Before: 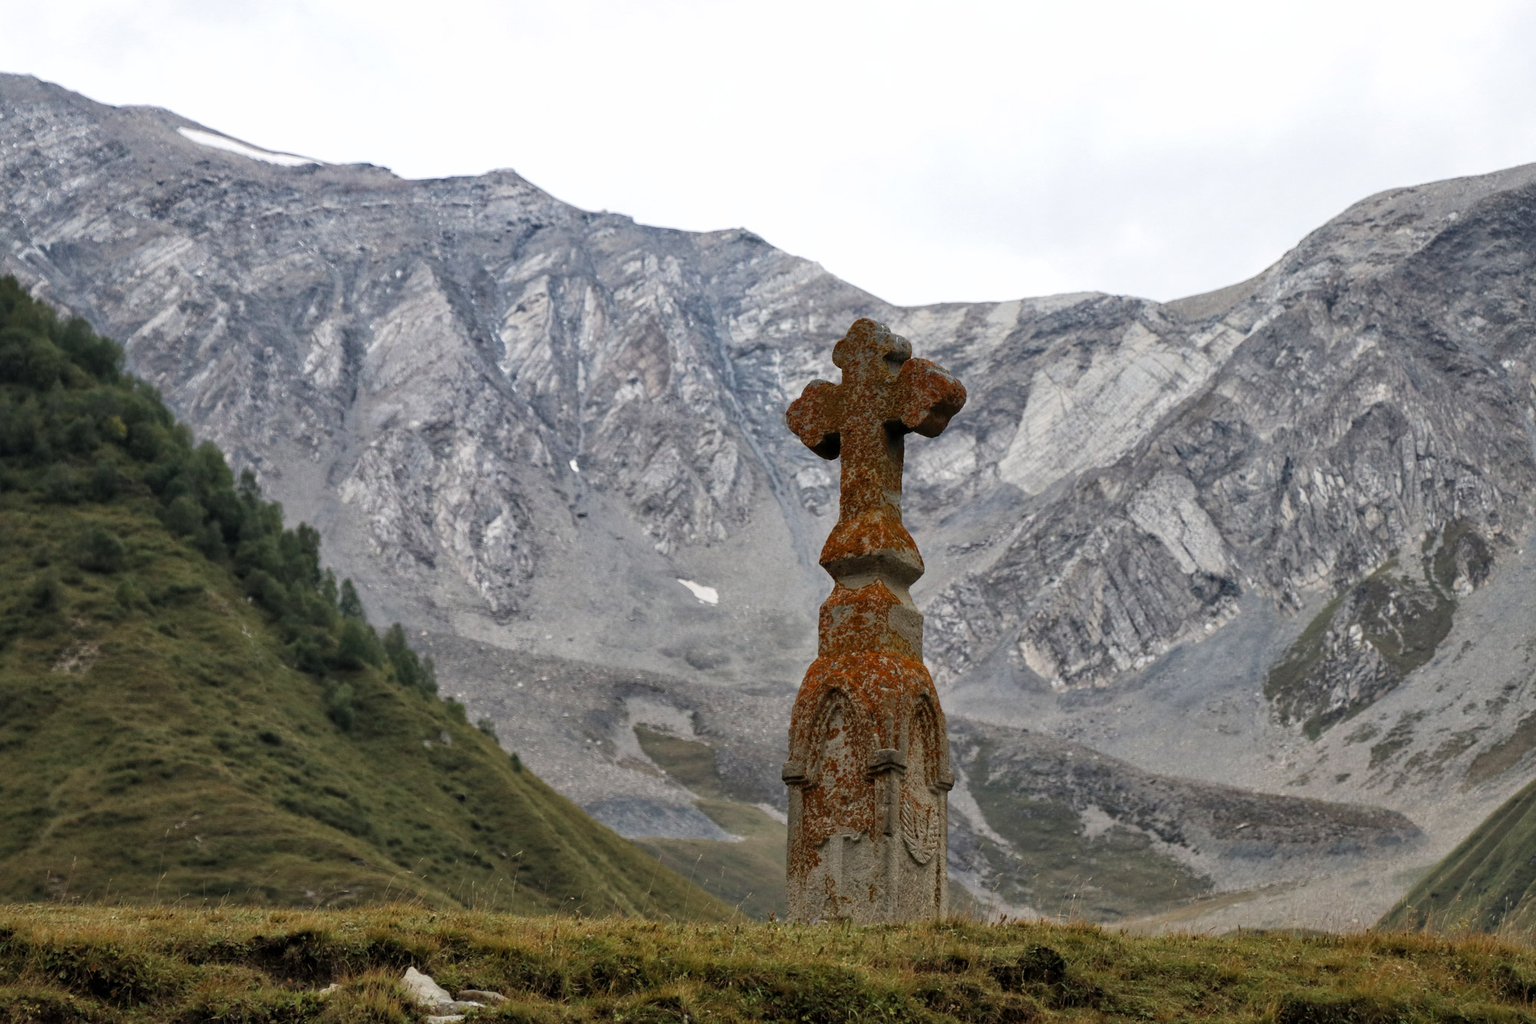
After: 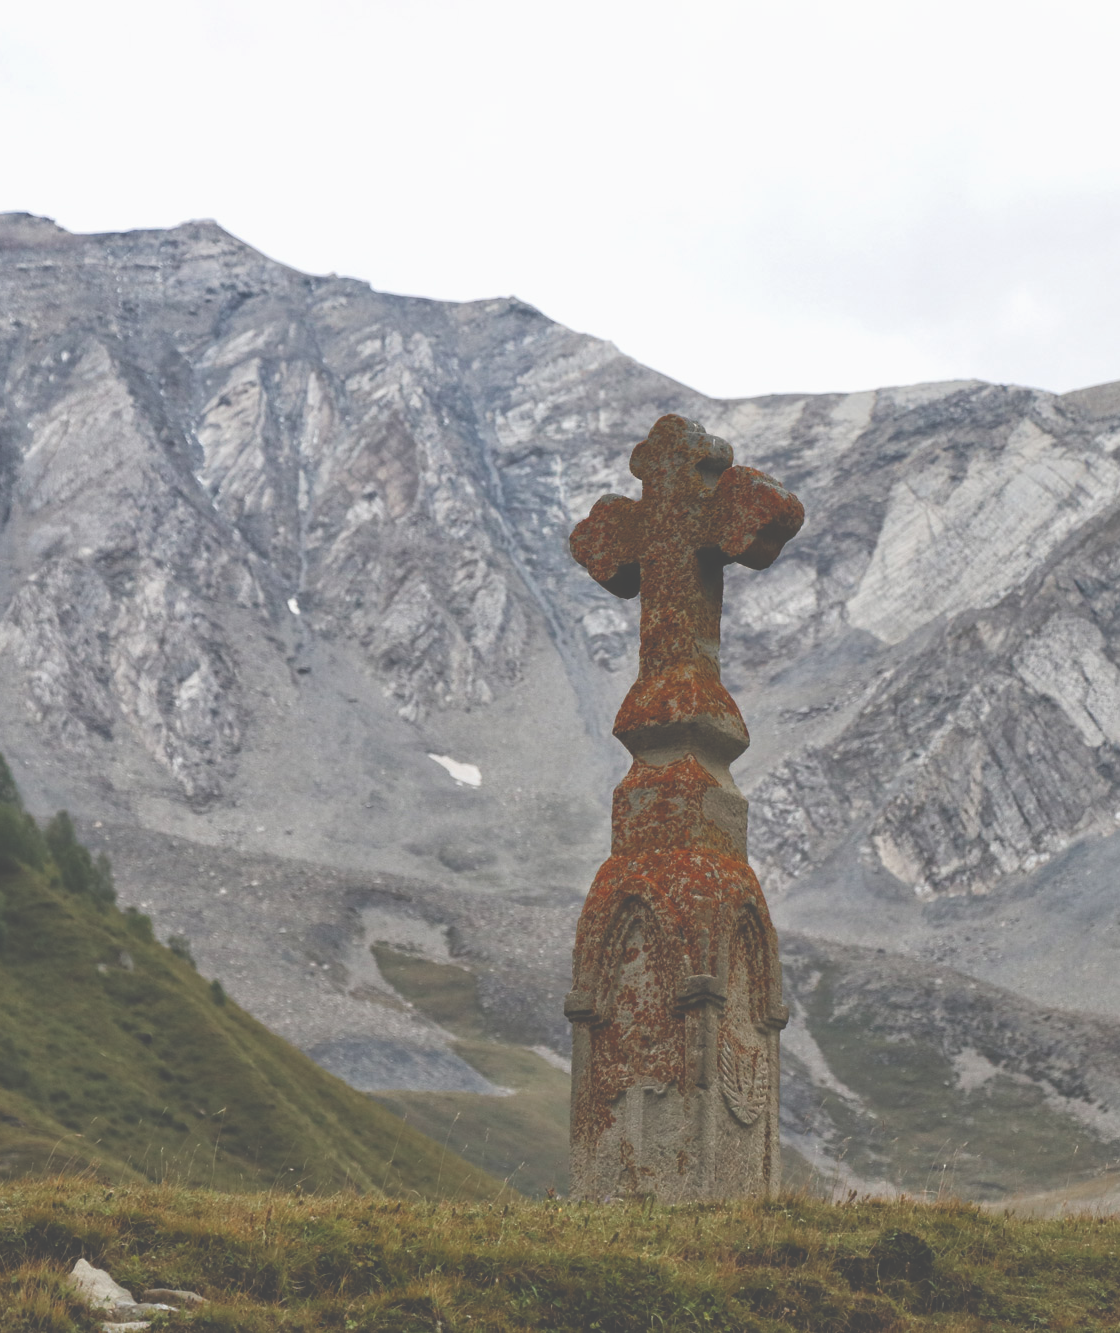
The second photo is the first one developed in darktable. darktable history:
color balance rgb: power › hue 60.61°, linear chroma grading › shadows -2.932%, linear chroma grading › highlights -4.687%, perceptual saturation grading › global saturation 20%, perceptual saturation grading › highlights -24.768%, perceptual saturation grading › shadows 25.094%, global vibrance 2.846%
exposure: black level correction -0.062, exposure -0.049 EV, compensate highlight preservation false
crop and rotate: left 22.708%, right 21.248%
